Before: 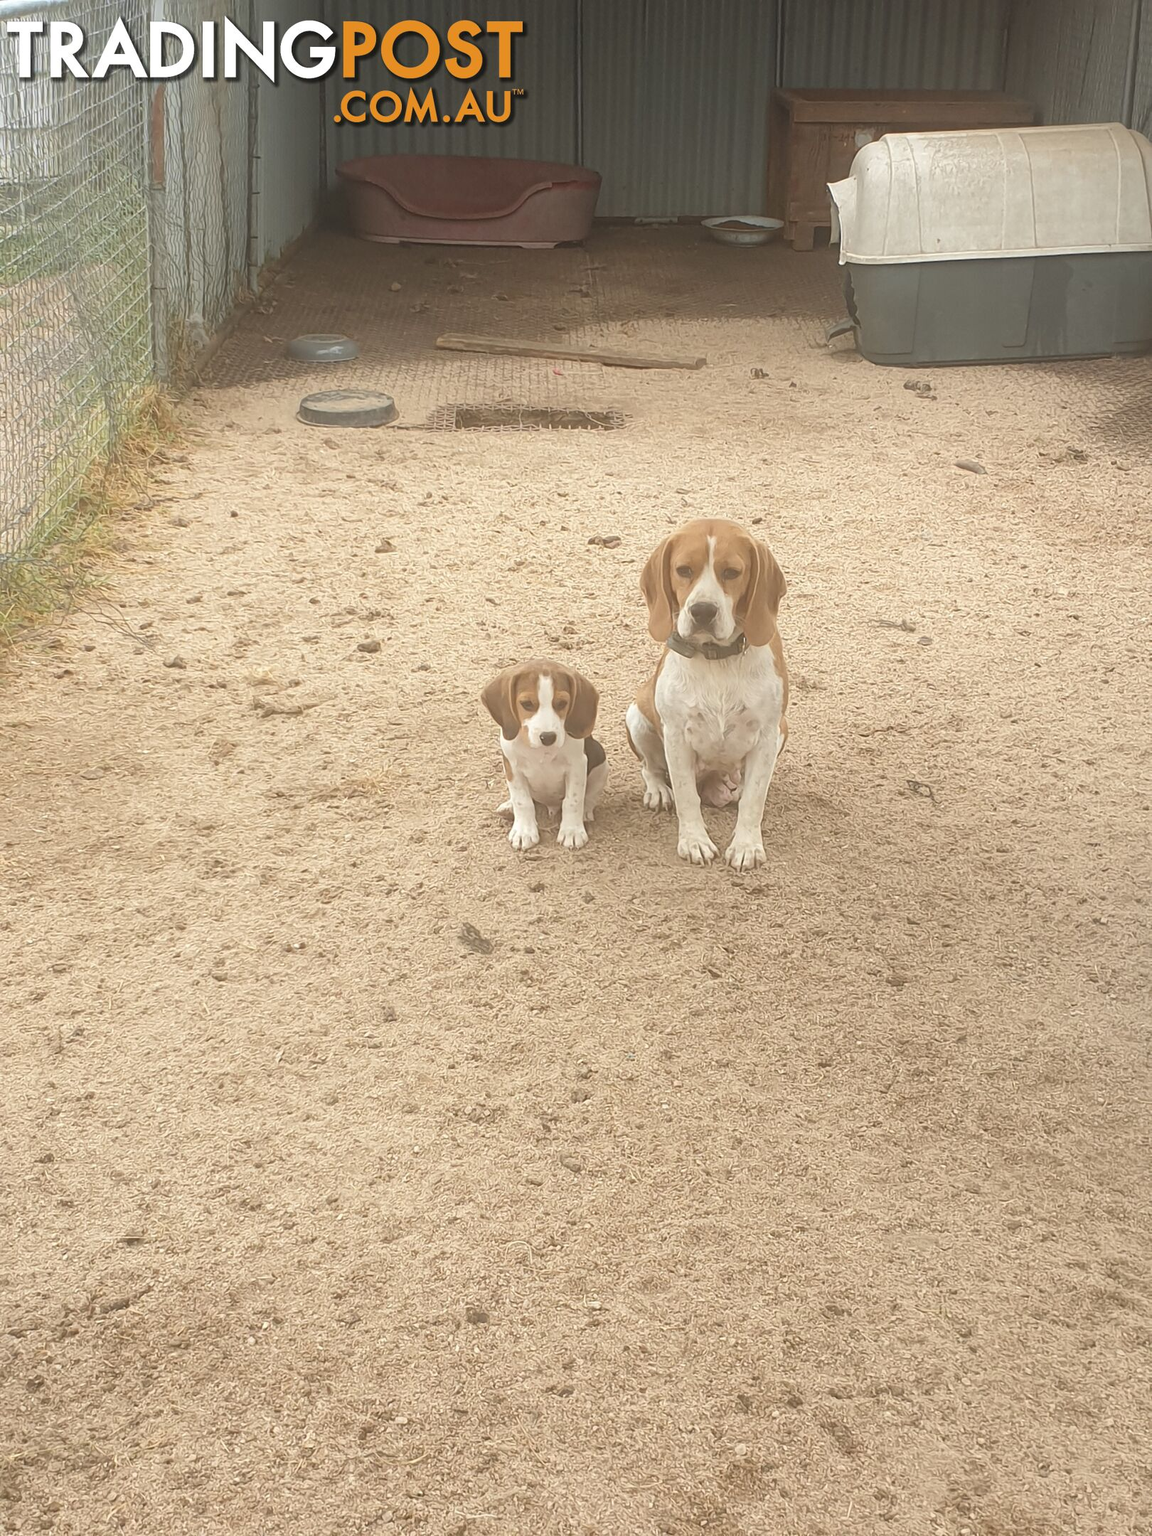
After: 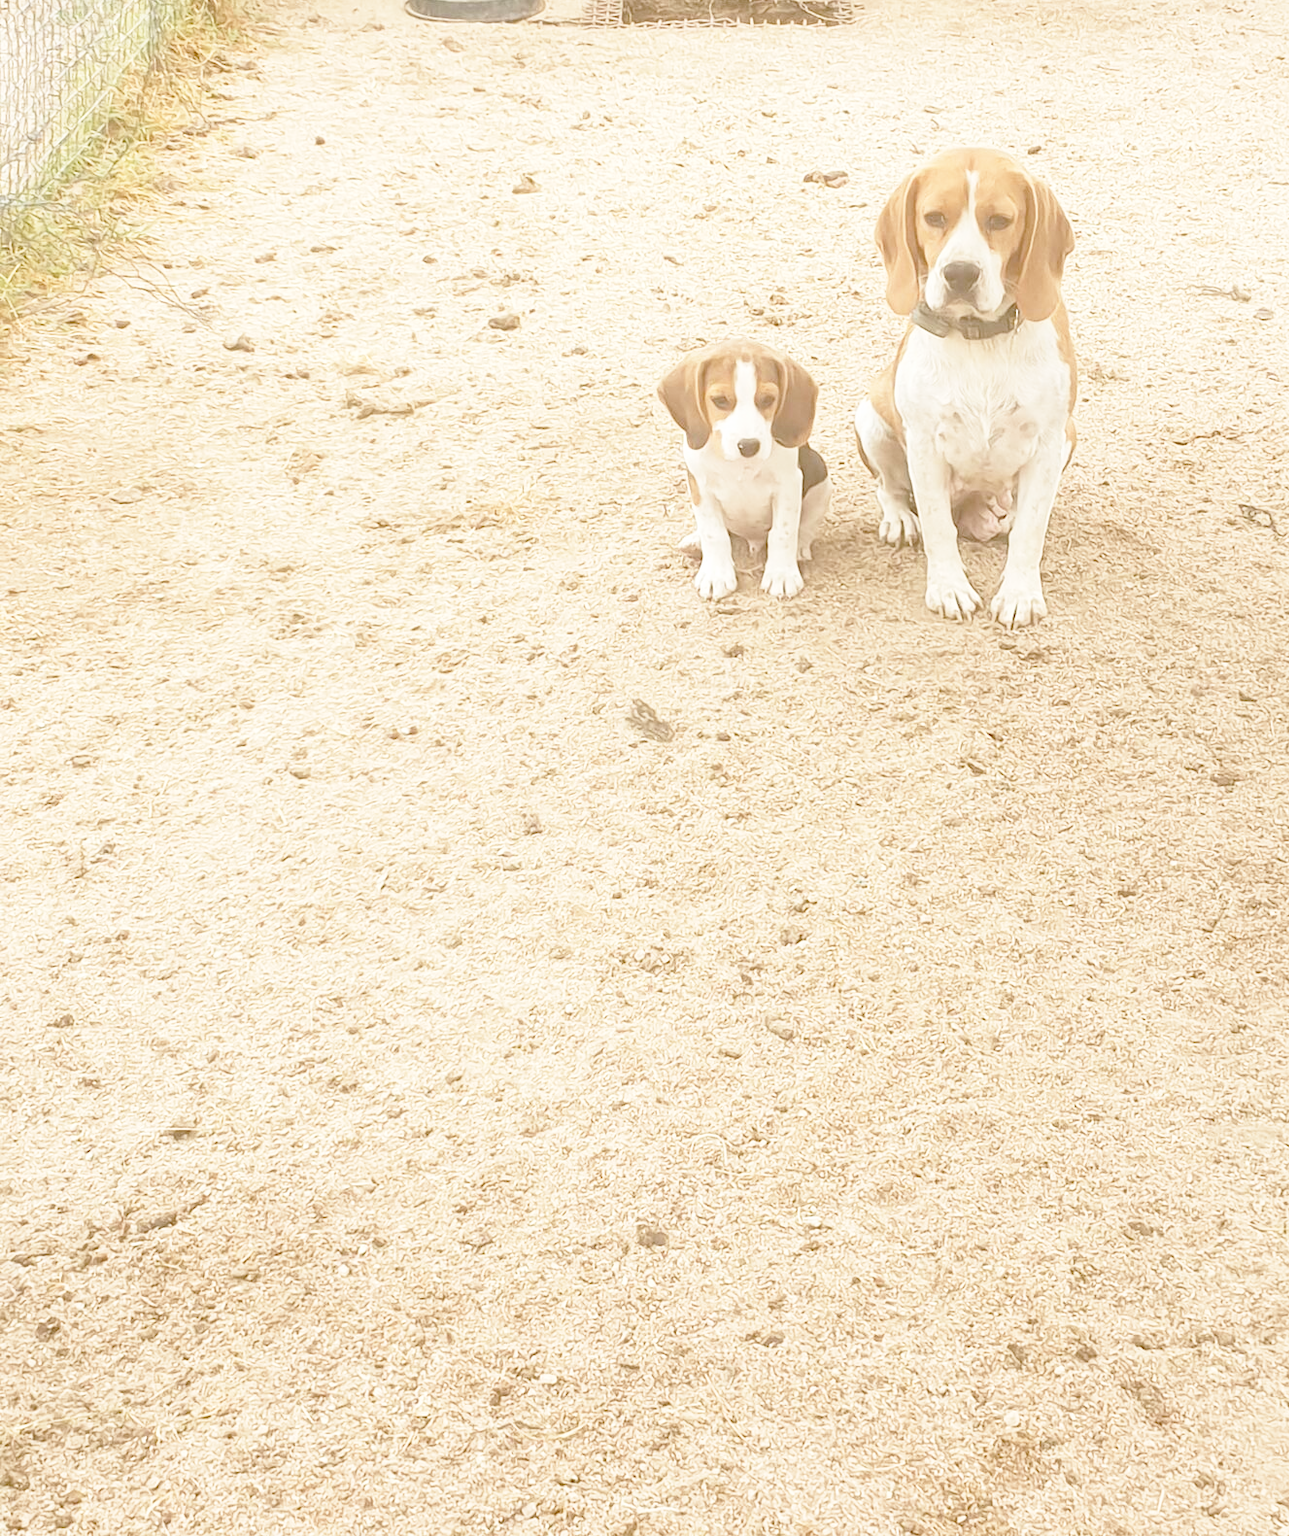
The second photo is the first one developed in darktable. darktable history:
base curve: curves: ch0 [(0, 0) (0.028, 0.03) (0.105, 0.232) (0.387, 0.748) (0.754, 0.968) (1, 1)], preserve colors none
crop: top 26.787%, right 18.043%
